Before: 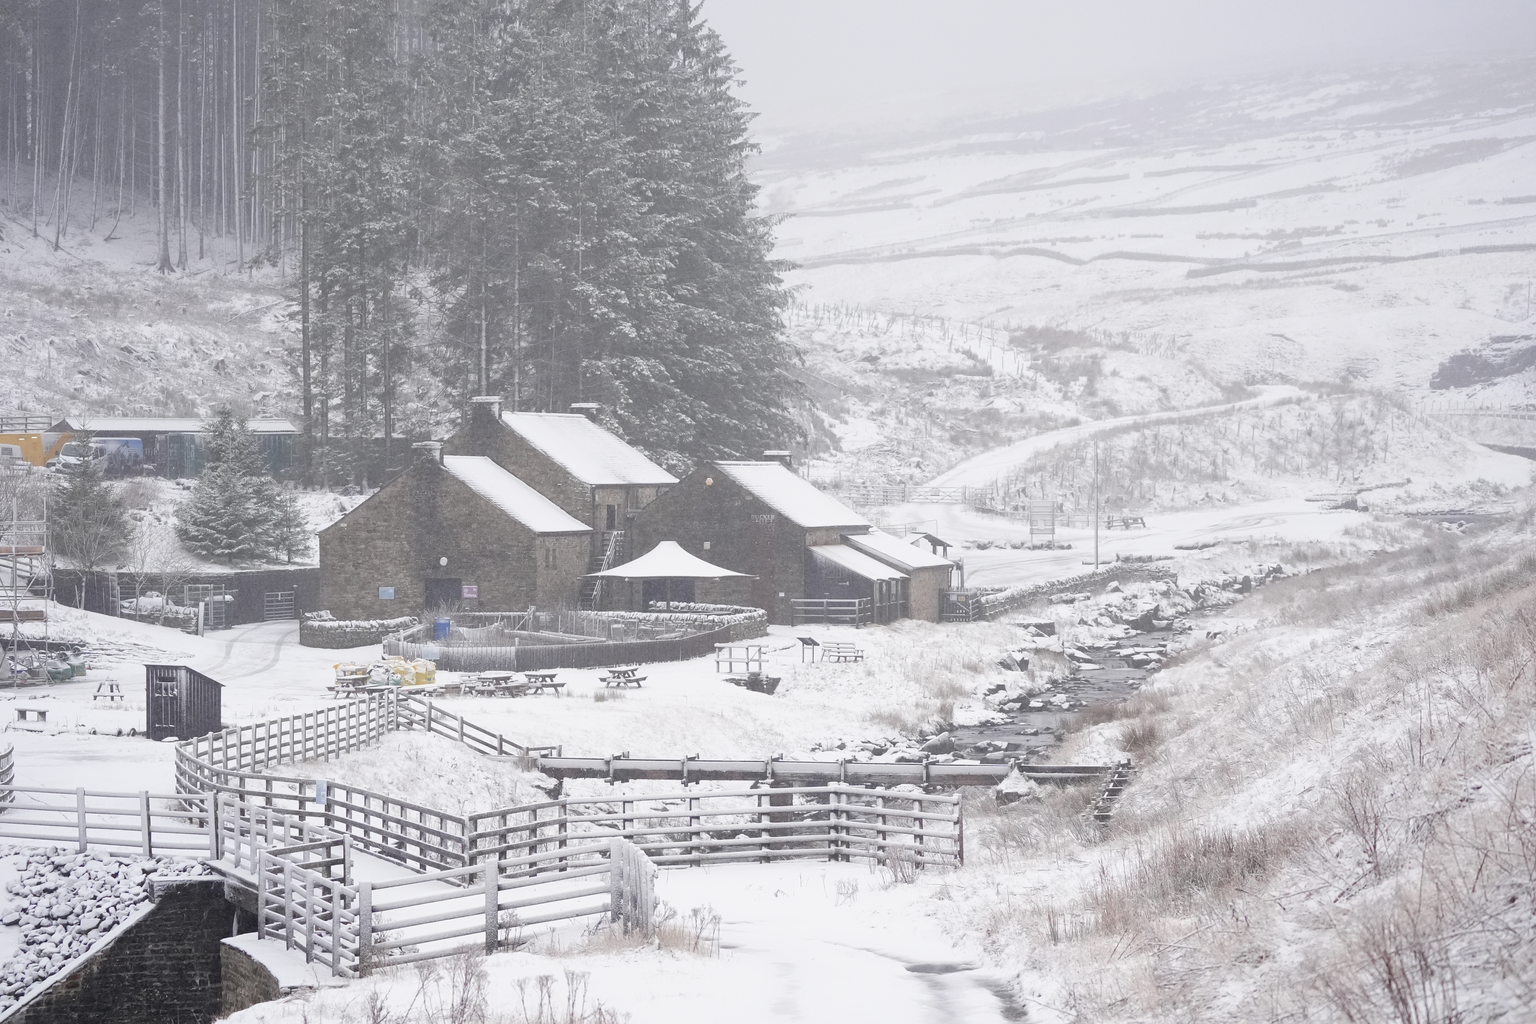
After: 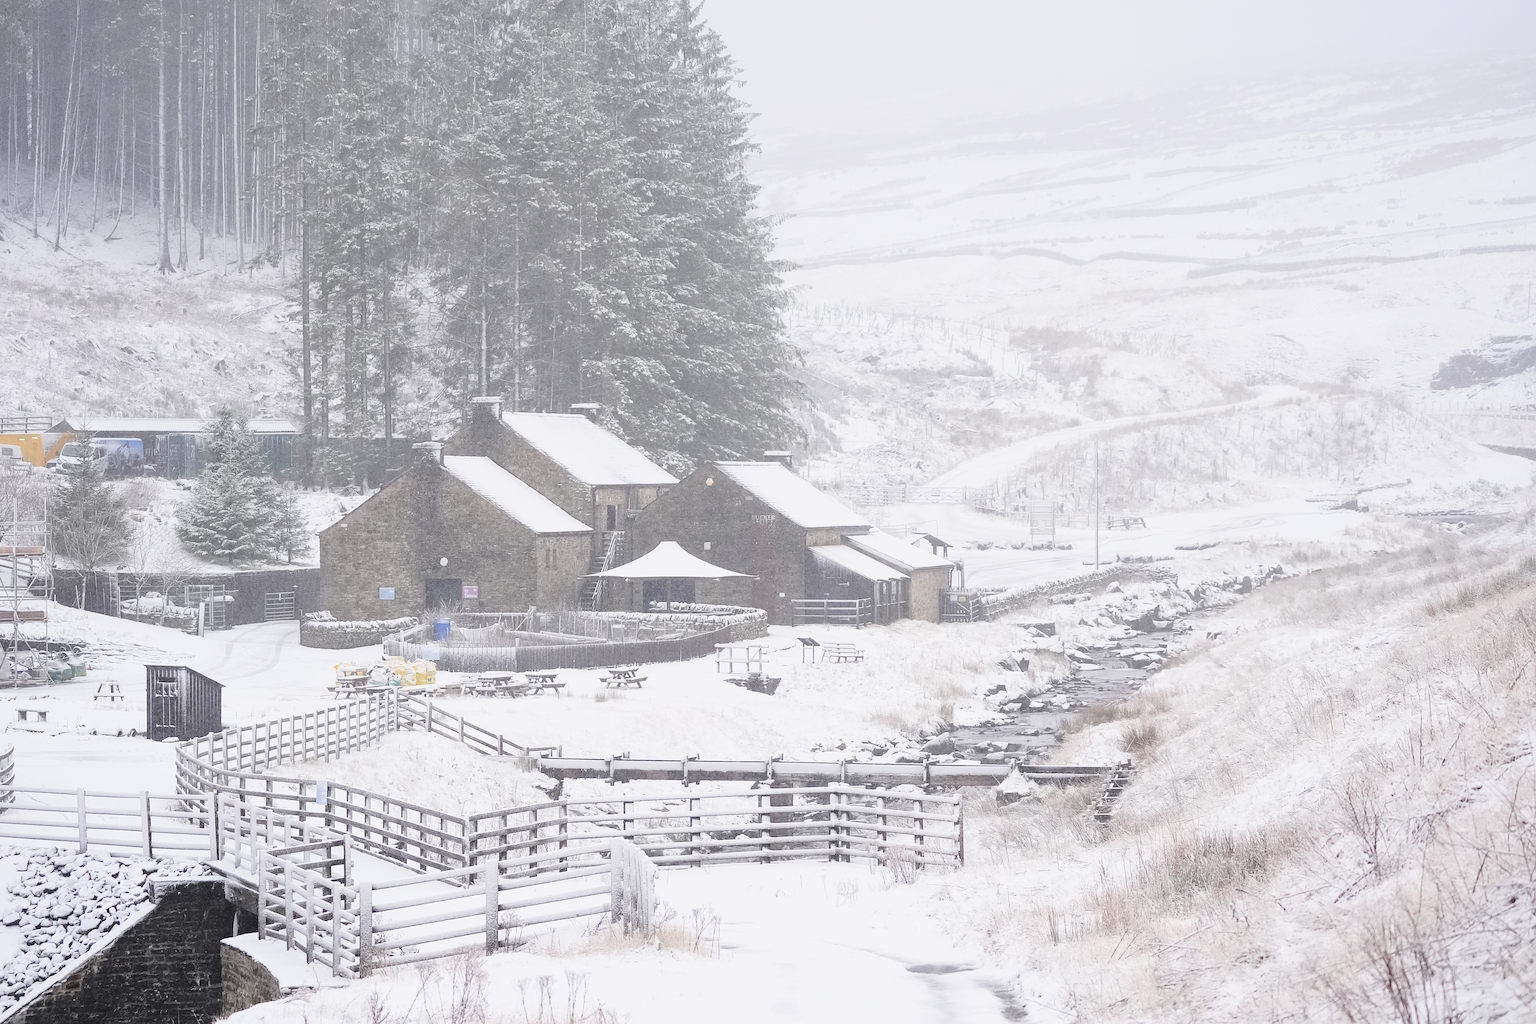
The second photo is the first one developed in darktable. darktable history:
tone curve: curves: ch0 [(0, 0.028) (0.037, 0.05) (0.123, 0.114) (0.19, 0.176) (0.269, 0.27) (0.48, 0.57) (0.595, 0.695) (0.718, 0.823) (0.855, 0.913) (1, 0.982)]; ch1 [(0, 0) (0.243, 0.245) (0.422, 0.415) (0.493, 0.495) (0.508, 0.506) (0.536, 0.538) (0.569, 0.58) (0.611, 0.644) (0.769, 0.807) (1, 1)]; ch2 [(0, 0) (0.249, 0.216) (0.349, 0.321) (0.424, 0.442) (0.476, 0.483) (0.498, 0.499) (0.517, 0.519) (0.532, 0.547) (0.569, 0.608) (0.614, 0.661) (0.706, 0.75) (0.808, 0.809) (0.991, 0.968)], color space Lab, linked channels, preserve colors none
sharpen: radius 2.5, amount 0.323
